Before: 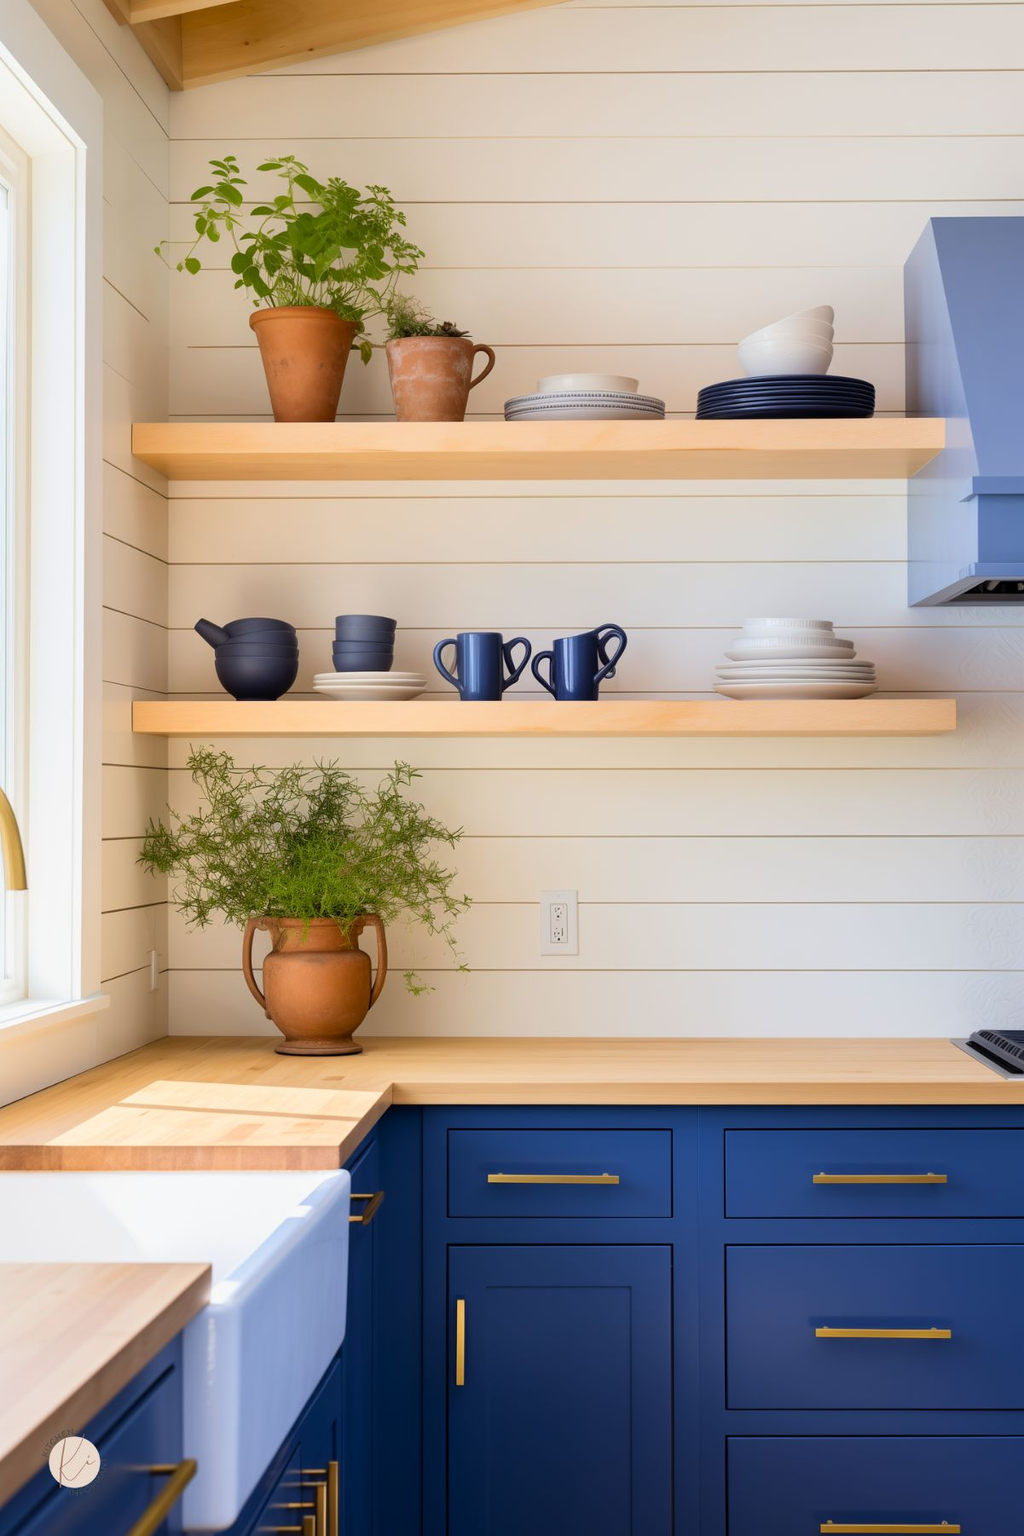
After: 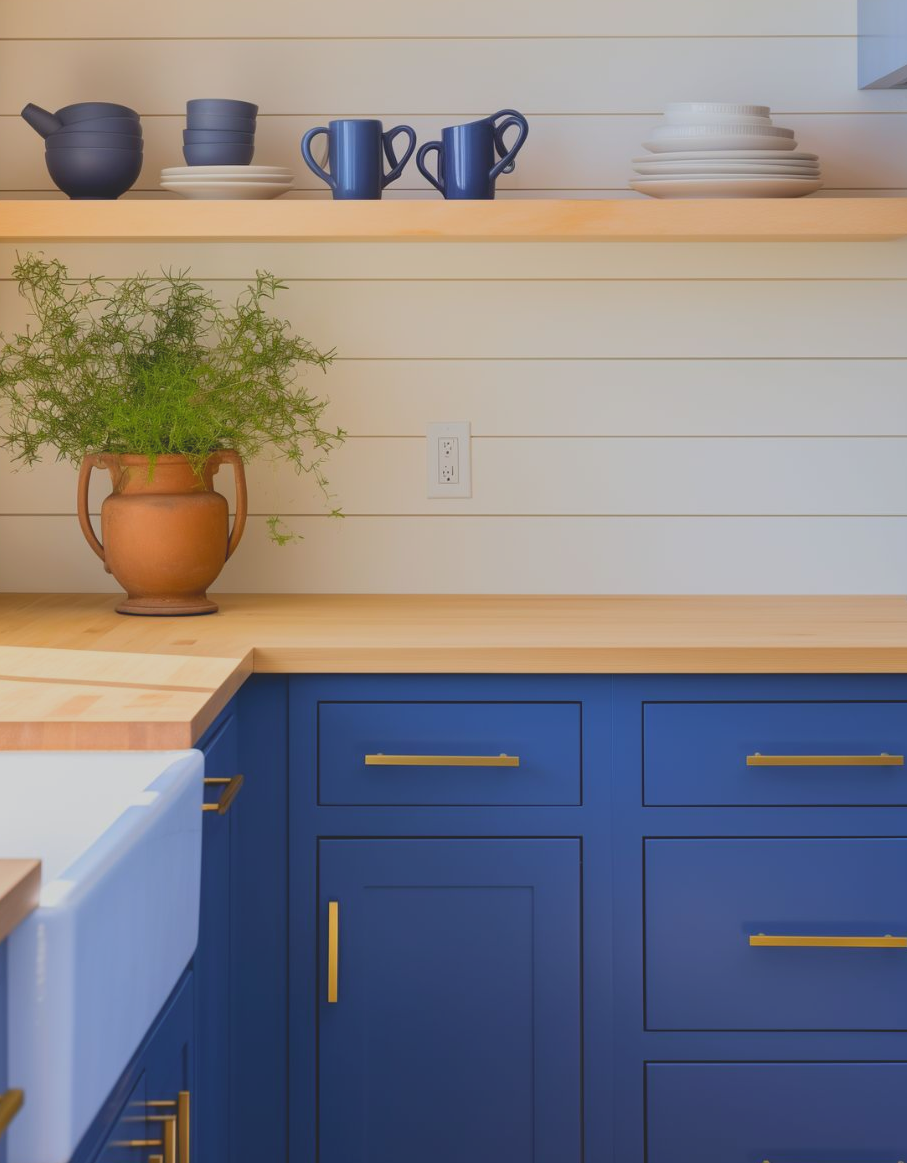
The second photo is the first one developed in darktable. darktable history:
crop and rotate: left 17.299%, top 34.558%, right 7.119%, bottom 0.867%
contrast brightness saturation: contrast -0.287
